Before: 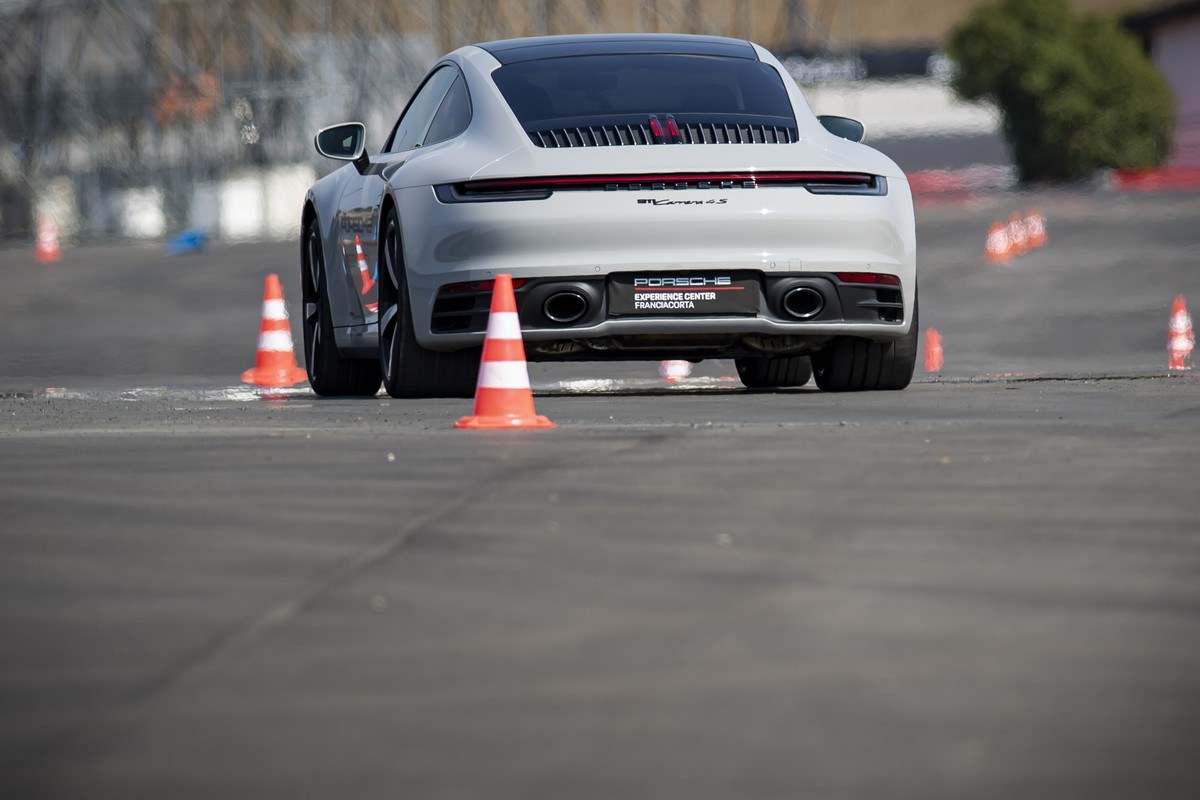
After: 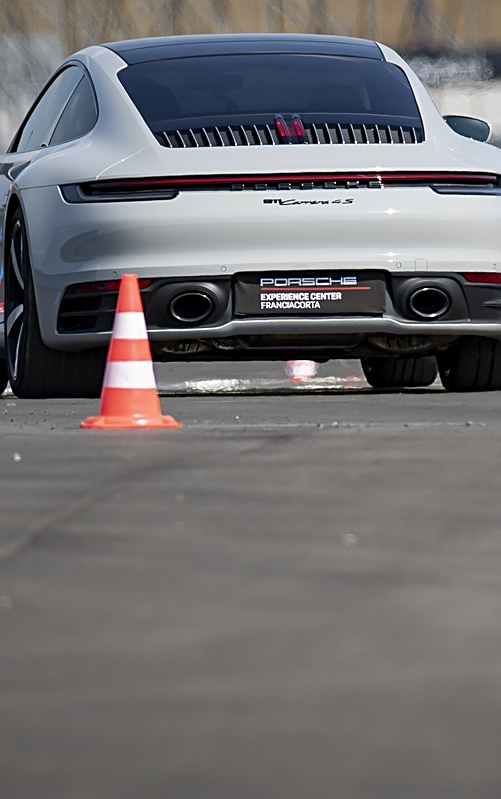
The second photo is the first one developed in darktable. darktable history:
crop: left 31.249%, right 26.934%
sharpen: on, module defaults
